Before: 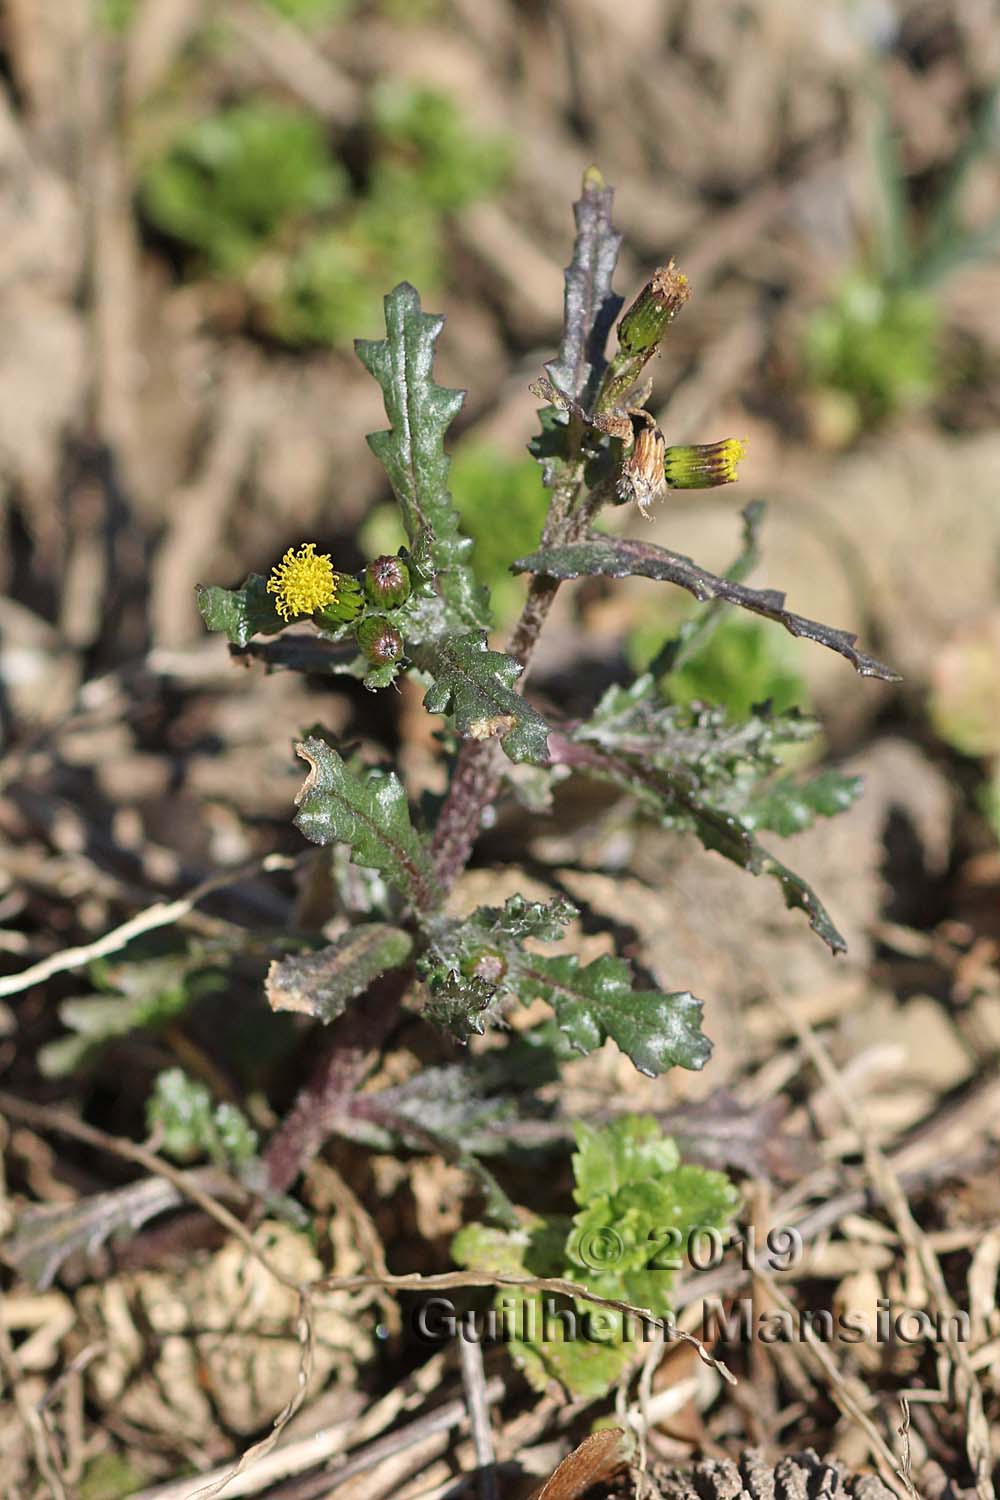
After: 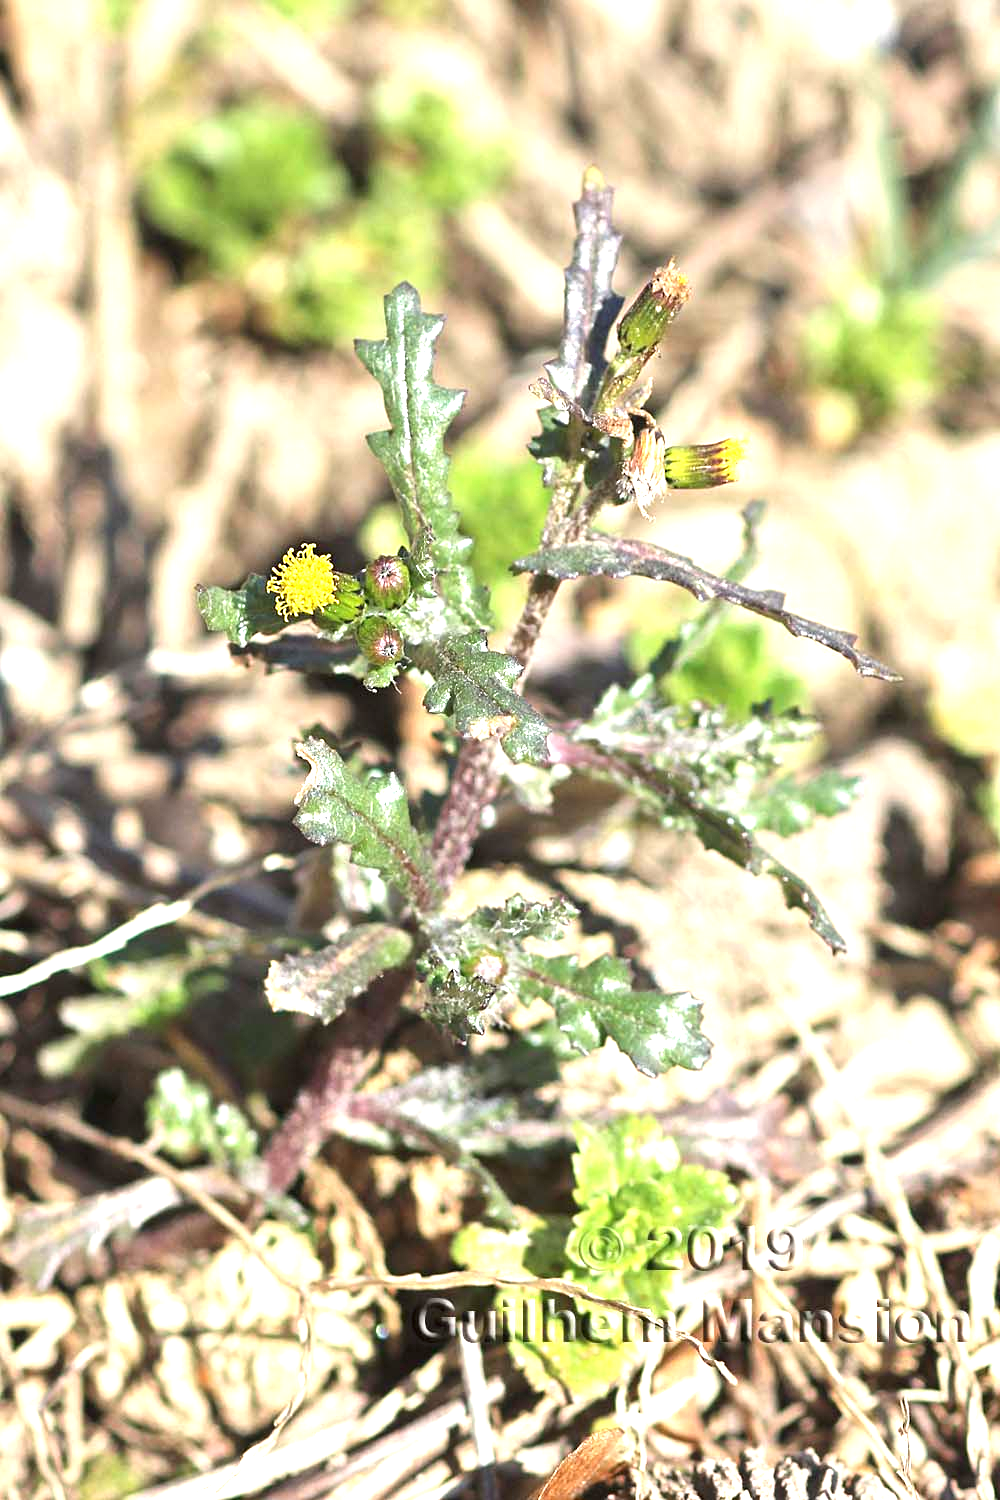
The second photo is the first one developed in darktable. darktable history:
exposure: black level correction 0, exposure 1.465 EV, compensate exposure bias true, compensate highlight preservation false
sharpen: radius 2.893, amount 0.882, threshold 47.457
